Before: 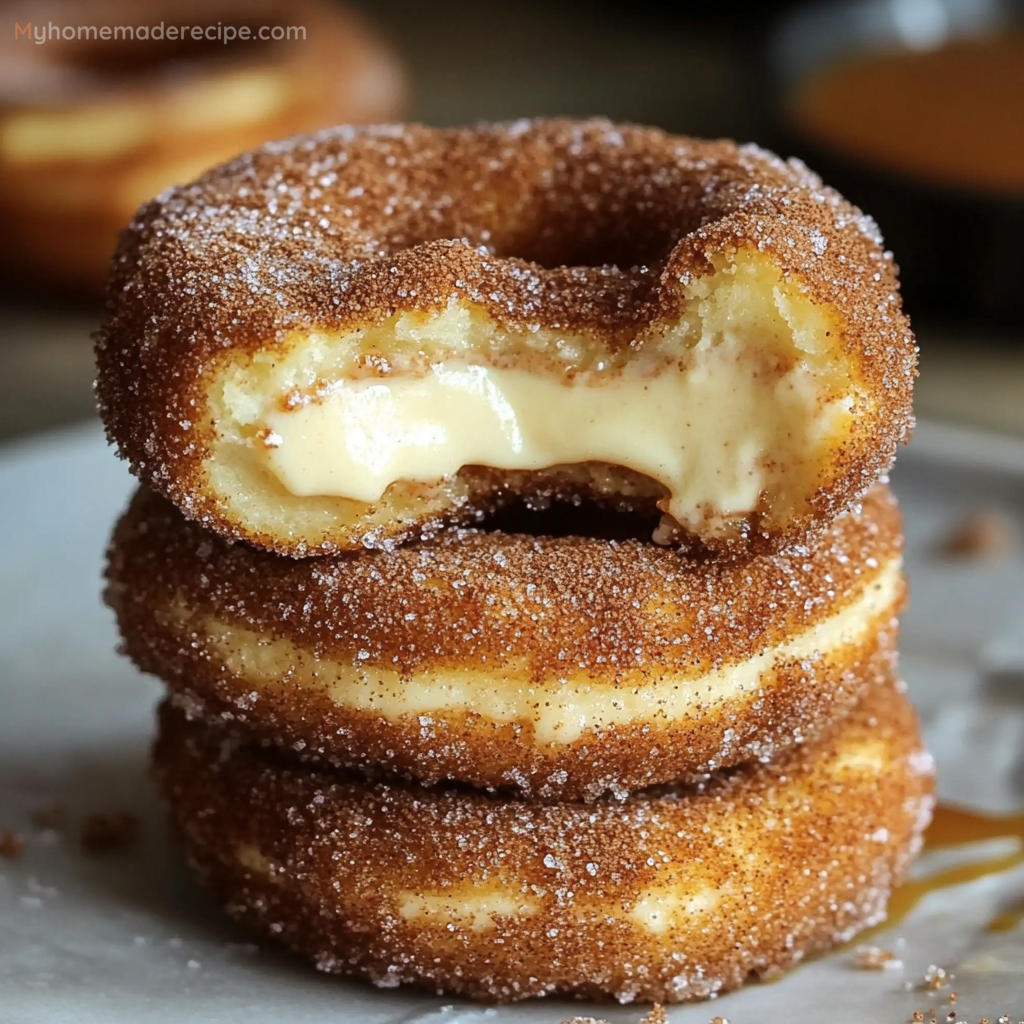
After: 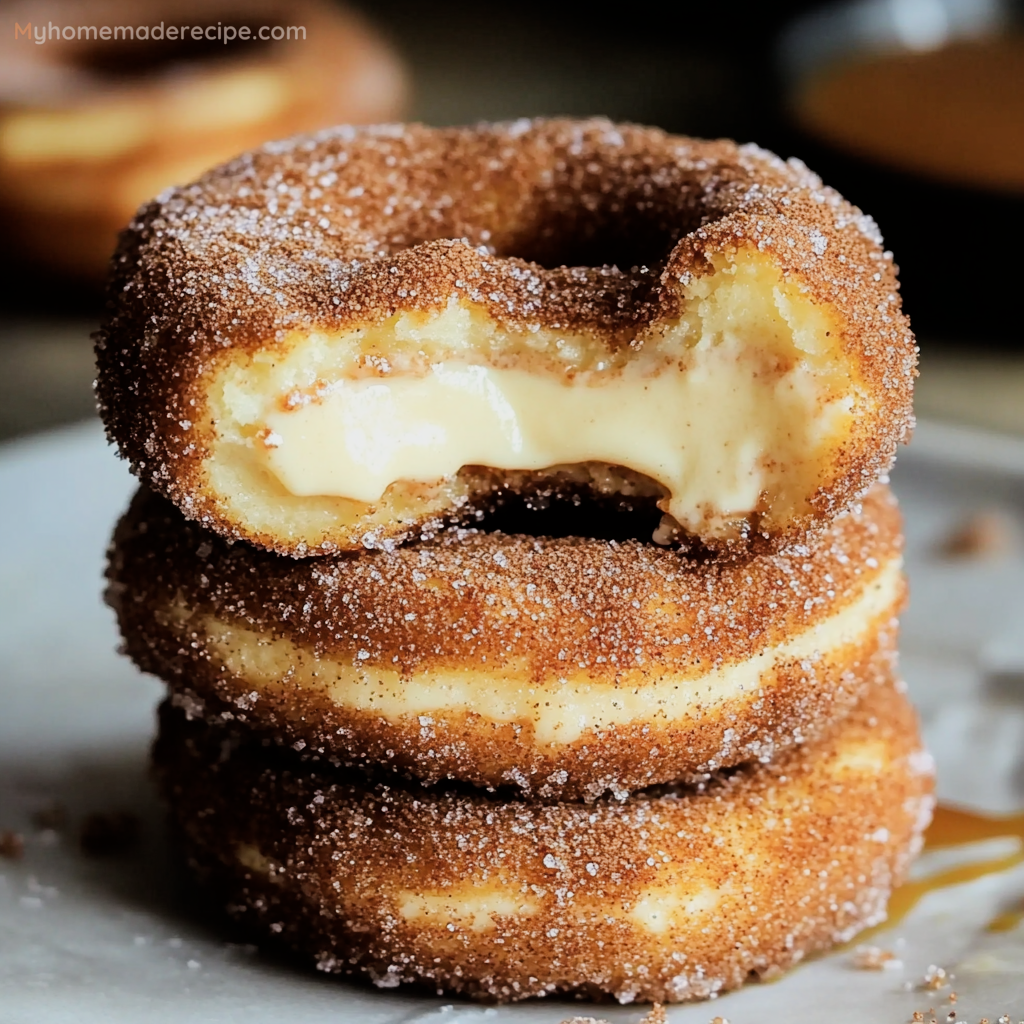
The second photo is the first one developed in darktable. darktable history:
filmic rgb: black relative exposure -7.65 EV, white relative exposure 4.56 EV, threshold 2.96 EV, hardness 3.61, enable highlight reconstruction true
tone equalizer: -8 EV -0.752 EV, -7 EV -0.701 EV, -6 EV -0.608 EV, -5 EV -0.42 EV, -3 EV 0.373 EV, -2 EV 0.6 EV, -1 EV 0.695 EV, +0 EV 0.743 EV, mask exposure compensation -0.497 EV
